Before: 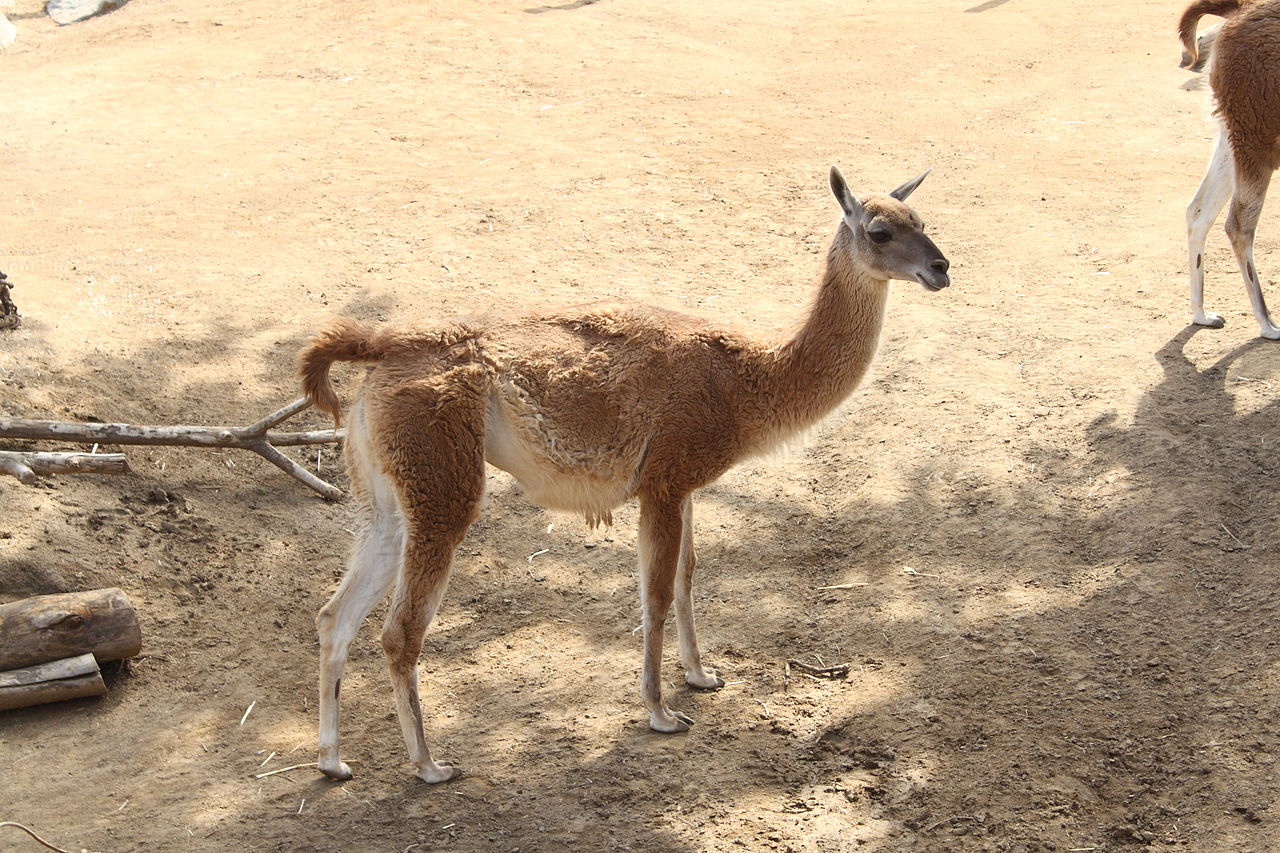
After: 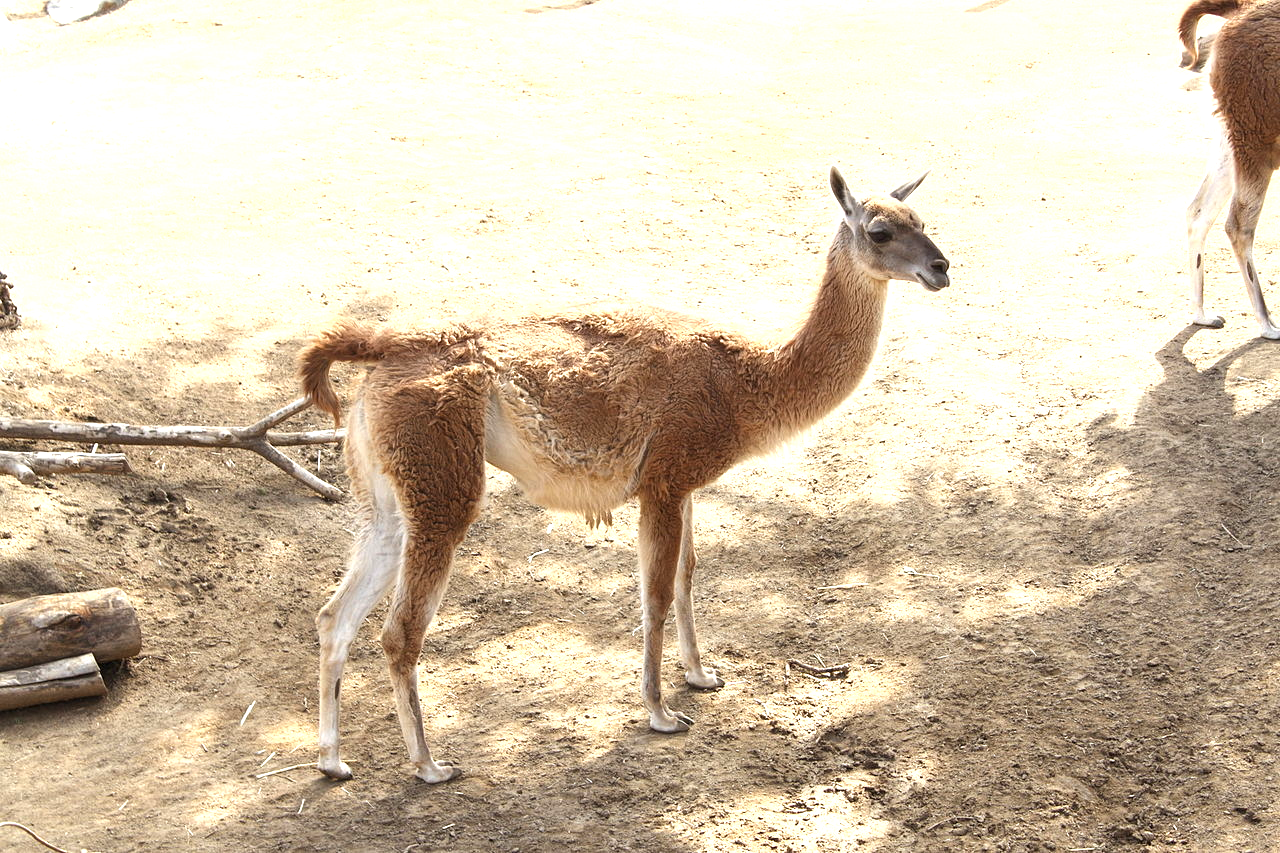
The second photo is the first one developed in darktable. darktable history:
exposure: black level correction 0, exposure 0.6 EV, compensate highlight preservation false
levels: levels [0.016, 0.484, 0.953]
local contrast: highlights 100%, shadows 100%, detail 120%, midtone range 0.2
